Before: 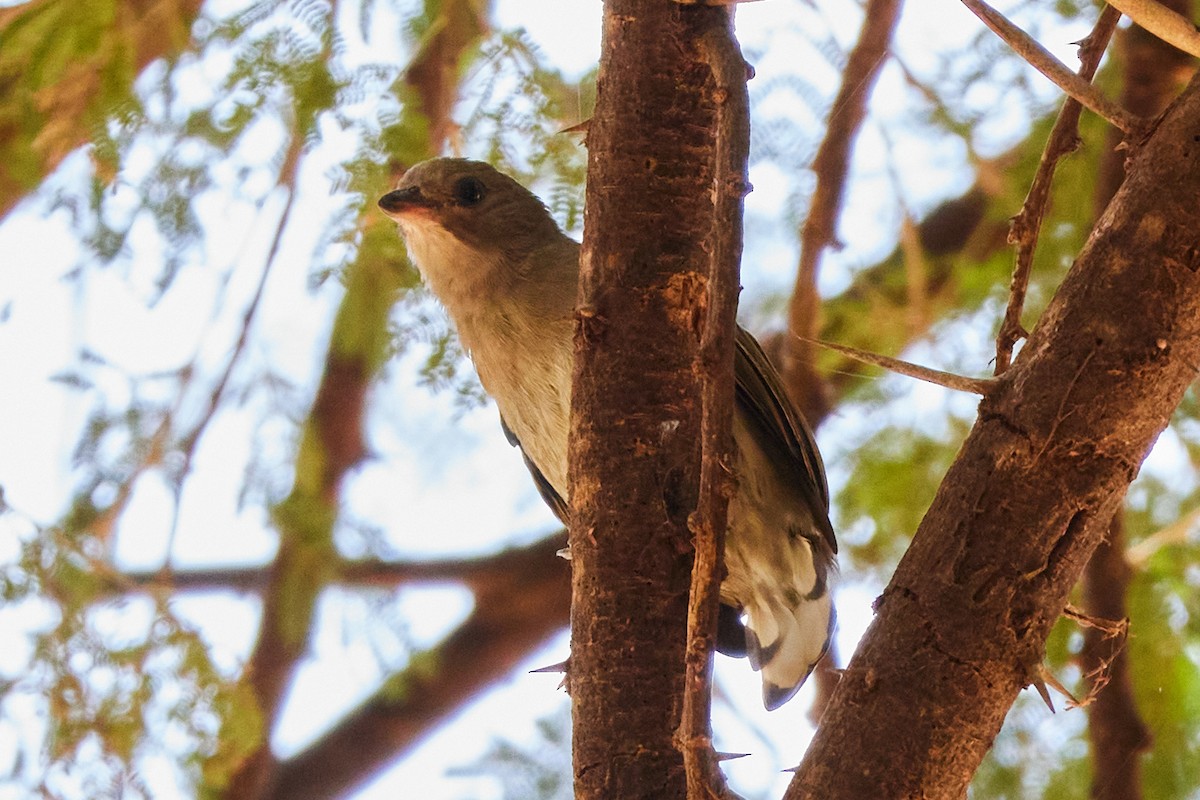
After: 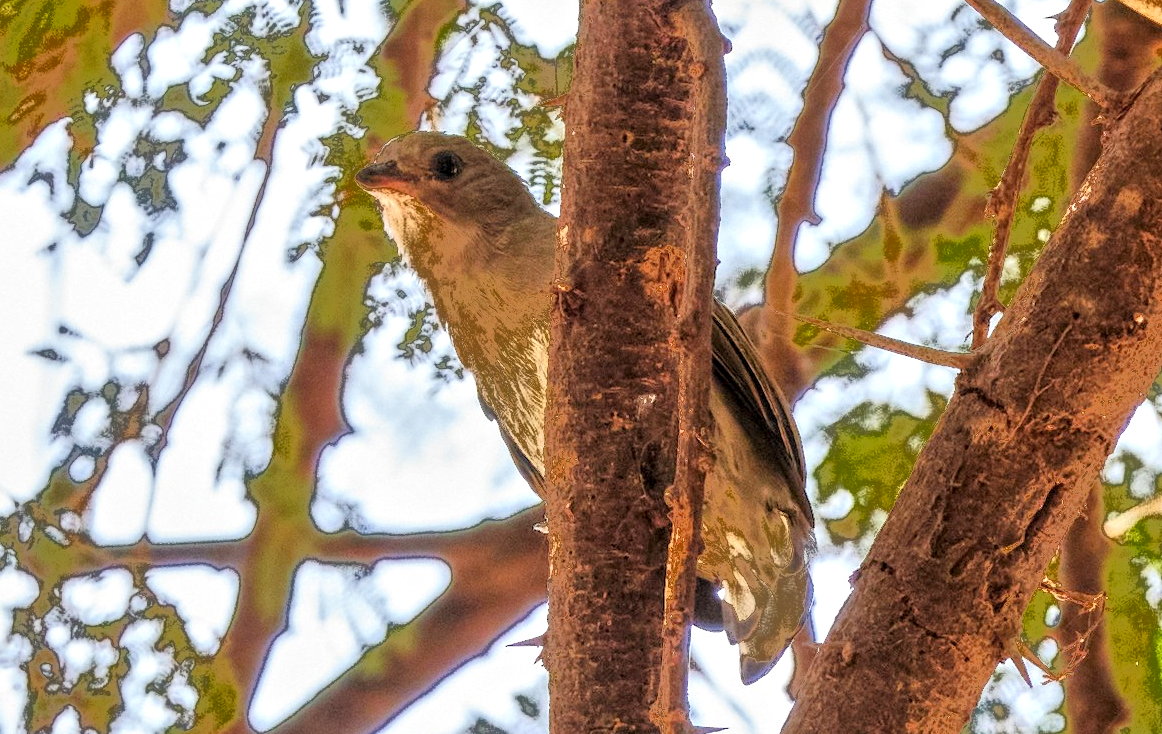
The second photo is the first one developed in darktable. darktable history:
fill light: exposure -0.73 EV, center 0.69, width 2.2
tone equalizer: -7 EV 0.15 EV, -6 EV 0.6 EV, -5 EV 1.15 EV, -4 EV 1.33 EV, -3 EV 1.15 EV, -2 EV 0.6 EV, -1 EV 0.15 EV, mask exposure compensation -0.5 EV
local contrast: highlights 61%, detail 143%, midtone range 0.428
crop: left 1.964%, top 3.251%, right 1.122%, bottom 4.933%
